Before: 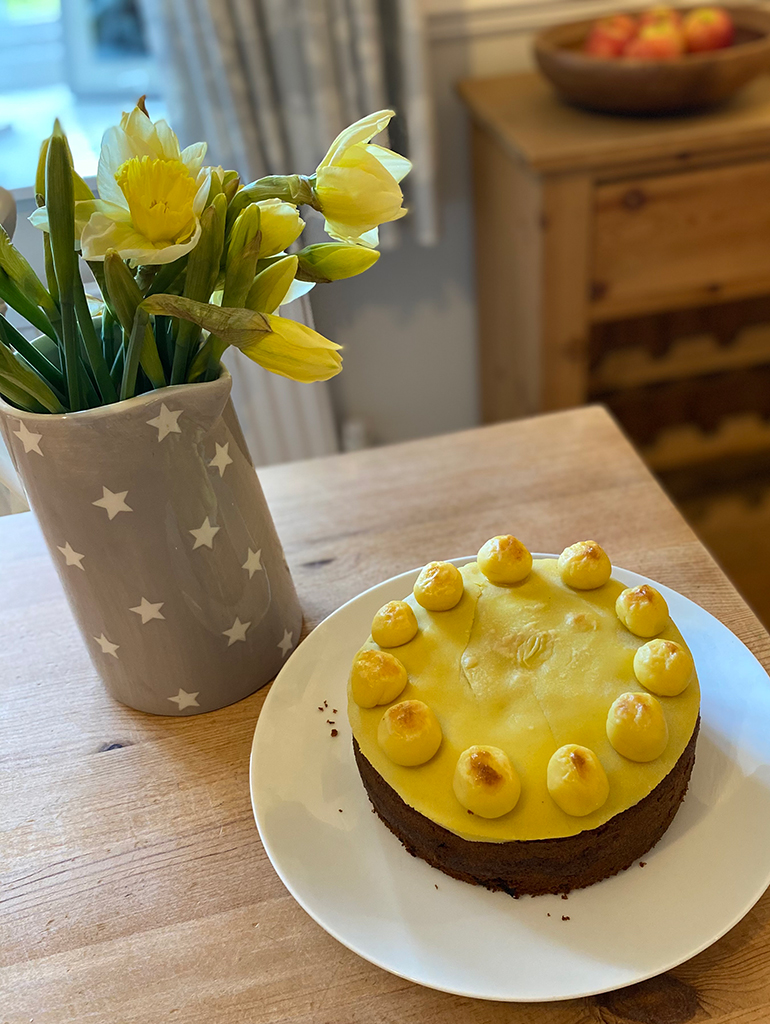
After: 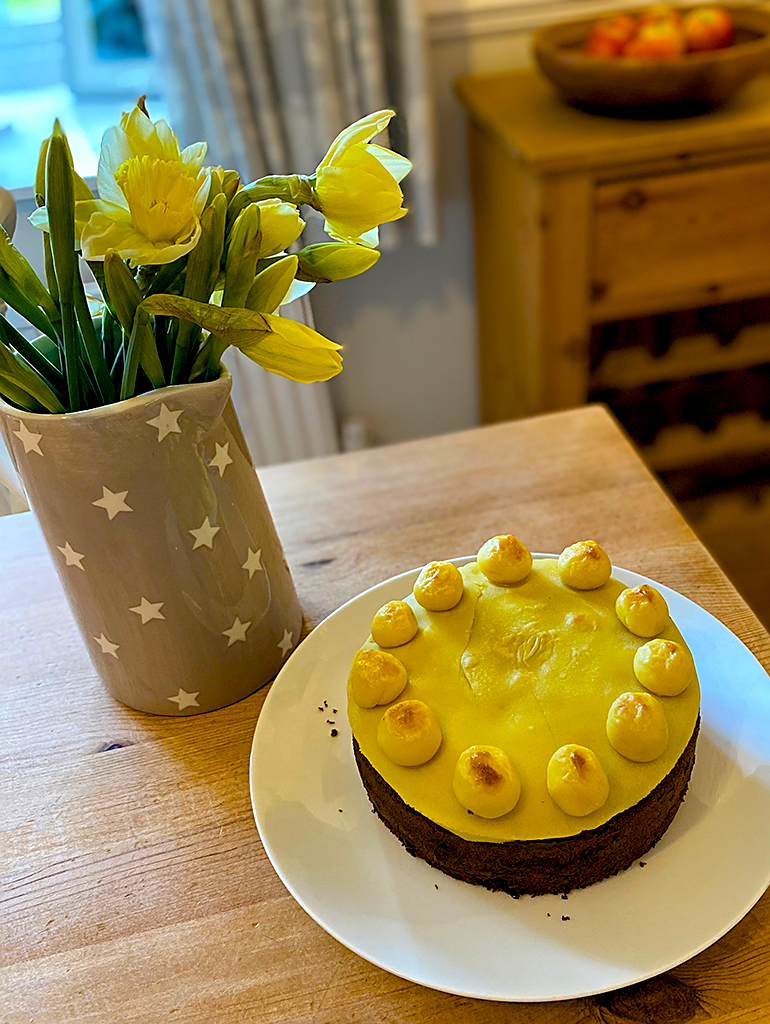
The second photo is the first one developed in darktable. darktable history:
color balance rgb: highlights gain › luminance 14.626%, global offset › luminance -0.843%, perceptual saturation grading › global saturation 36.515%, perceptual saturation grading › shadows 34.591%, contrast -9.471%
local contrast: highlights 104%, shadows 97%, detail 120%, midtone range 0.2
sharpen: on, module defaults
